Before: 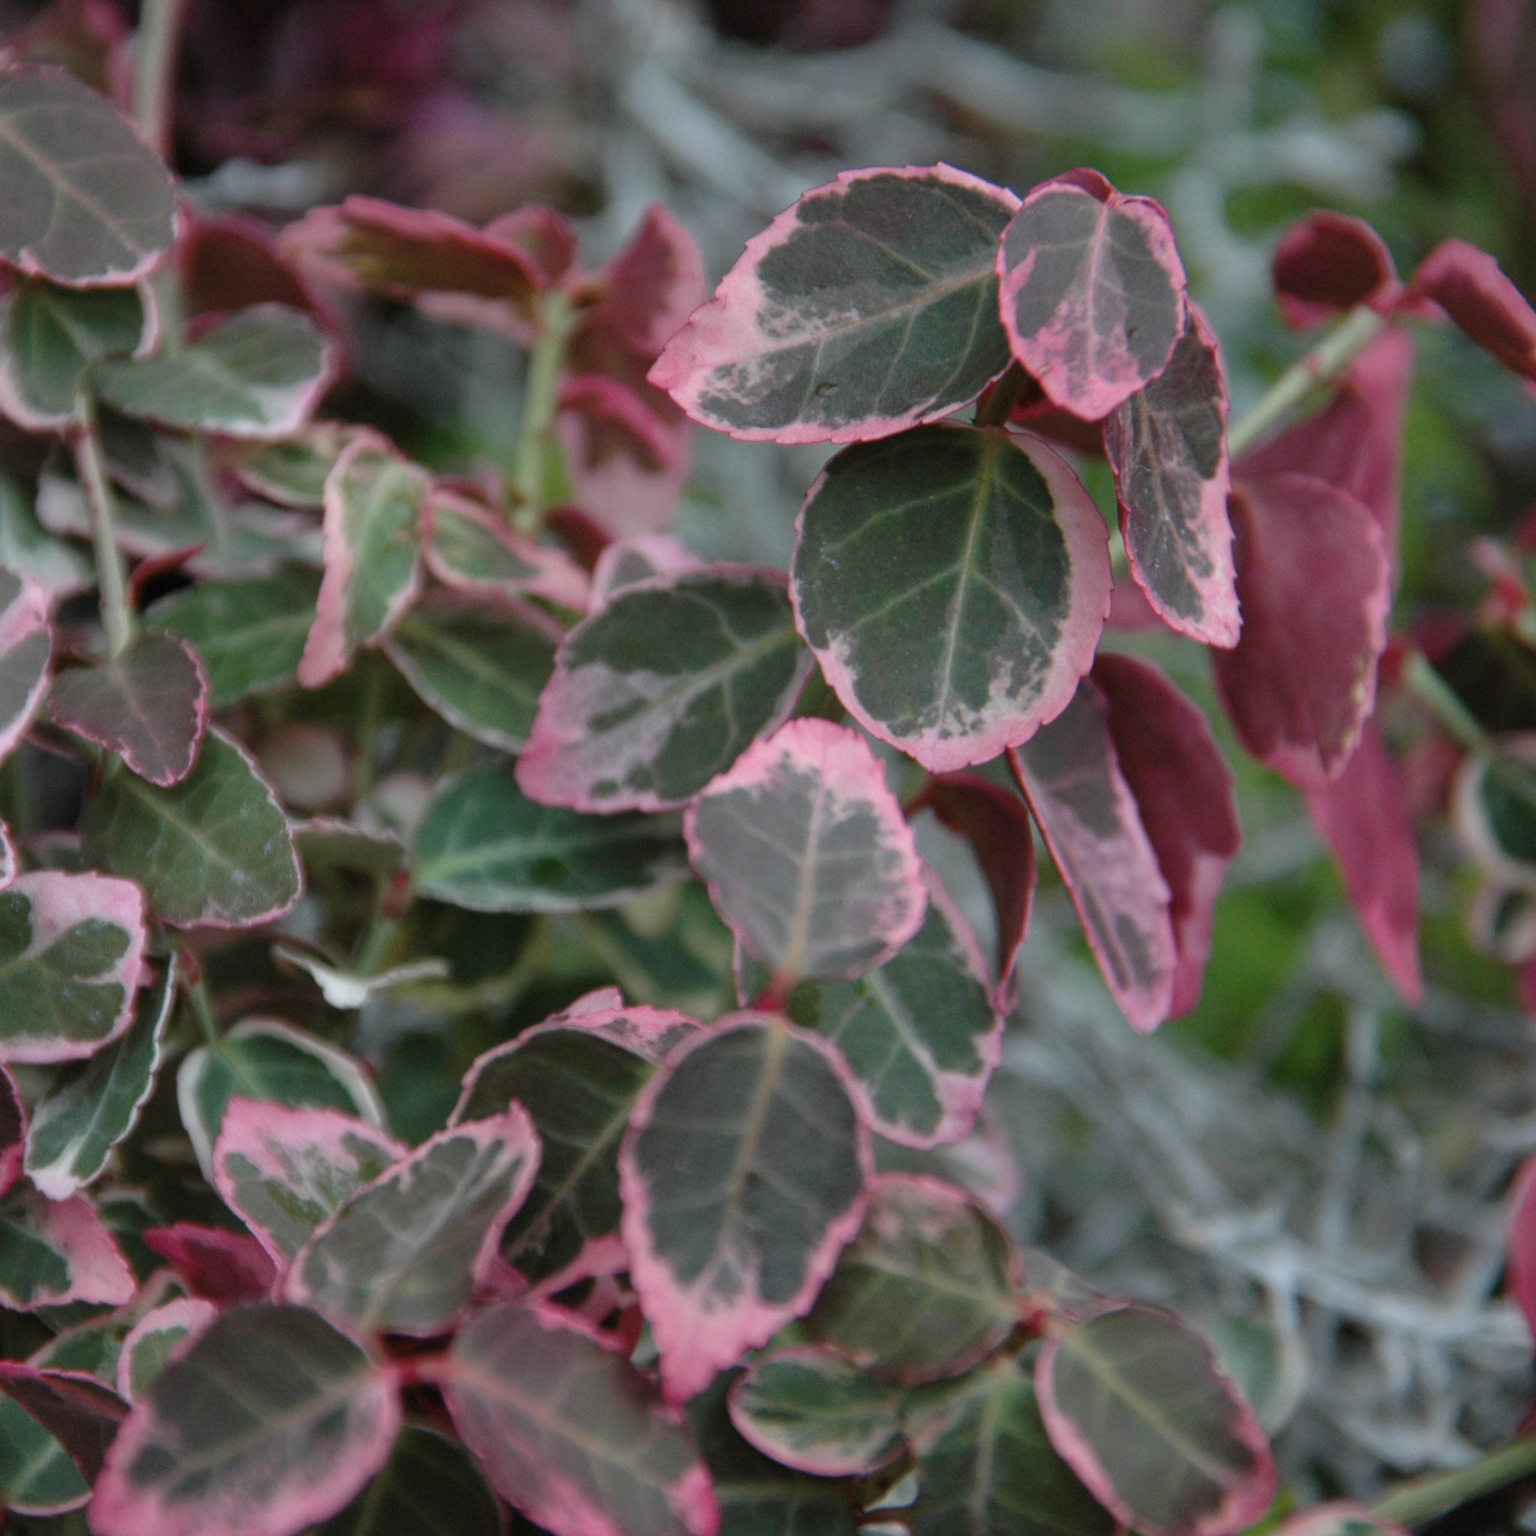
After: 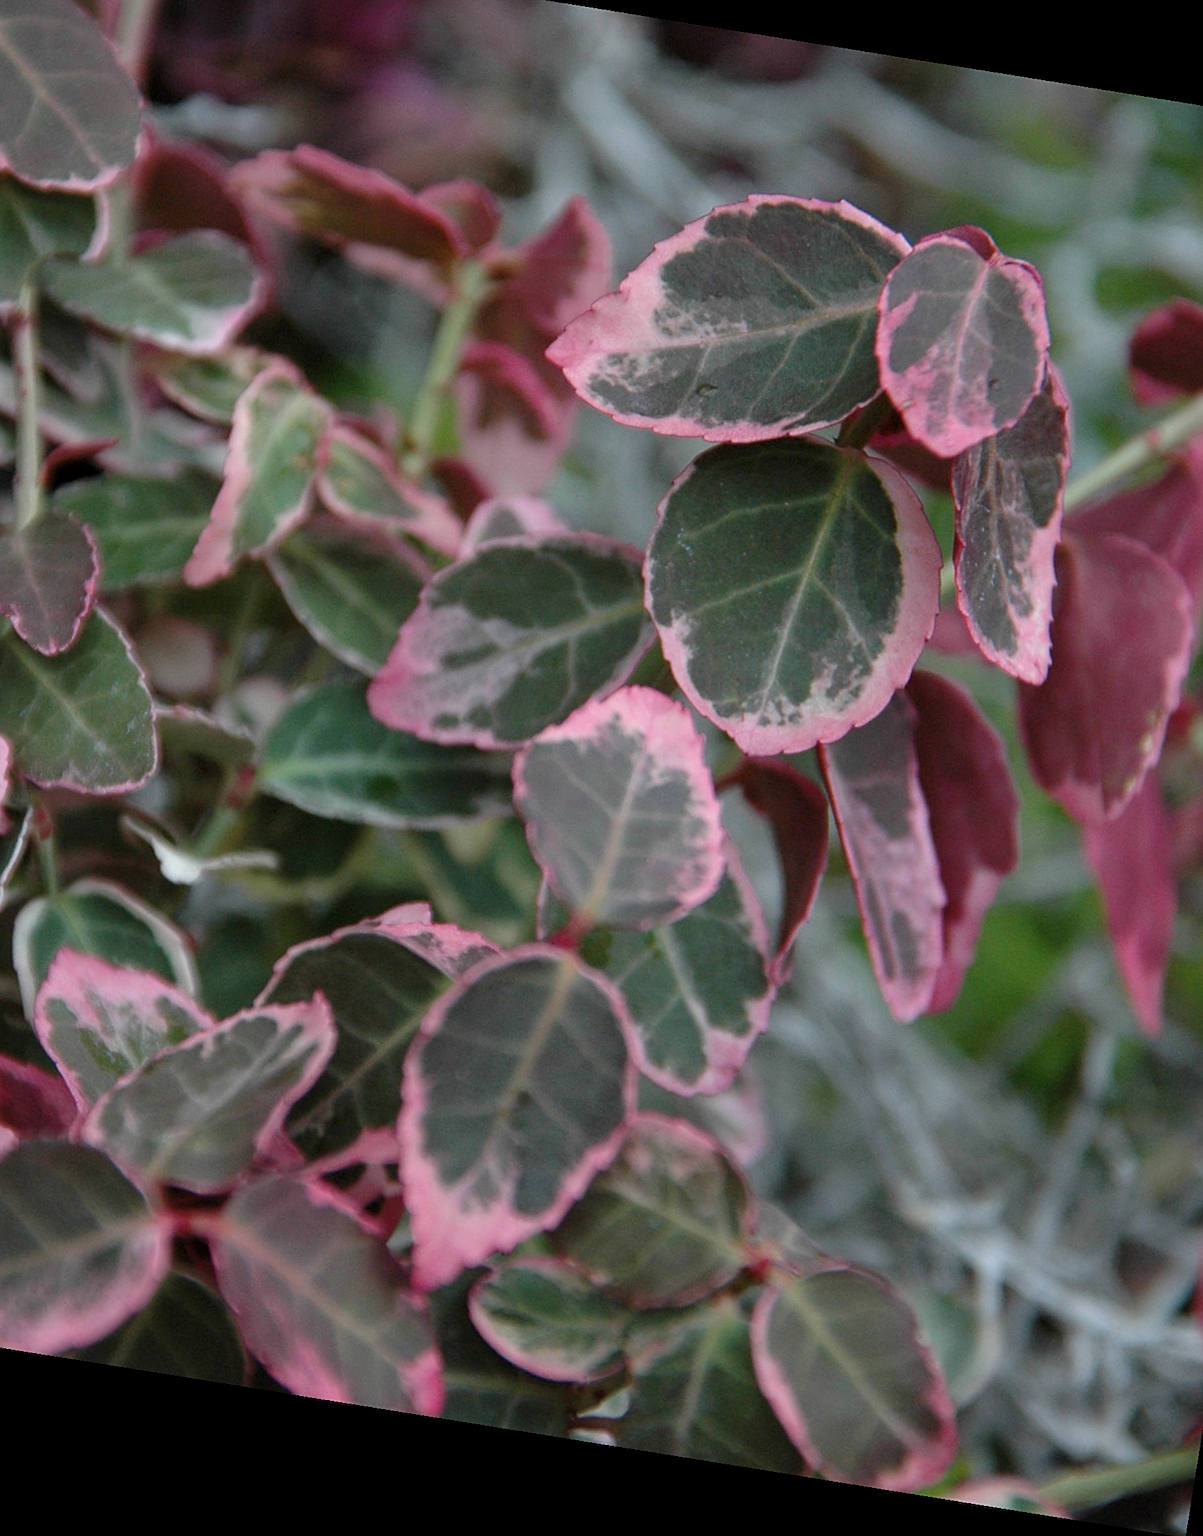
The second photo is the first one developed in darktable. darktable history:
contrast equalizer: octaves 7, y [[0.6 ×6], [0.55 ×6], [0 ×6], [0 ×6], [0 ×6]], mix 0.15
rotate and perspective: rotation 9.12°, automatic cropping off
crop and rotate: left 13.15%, top 5.251%, right 12.609%
sharpen: on, module defaults
